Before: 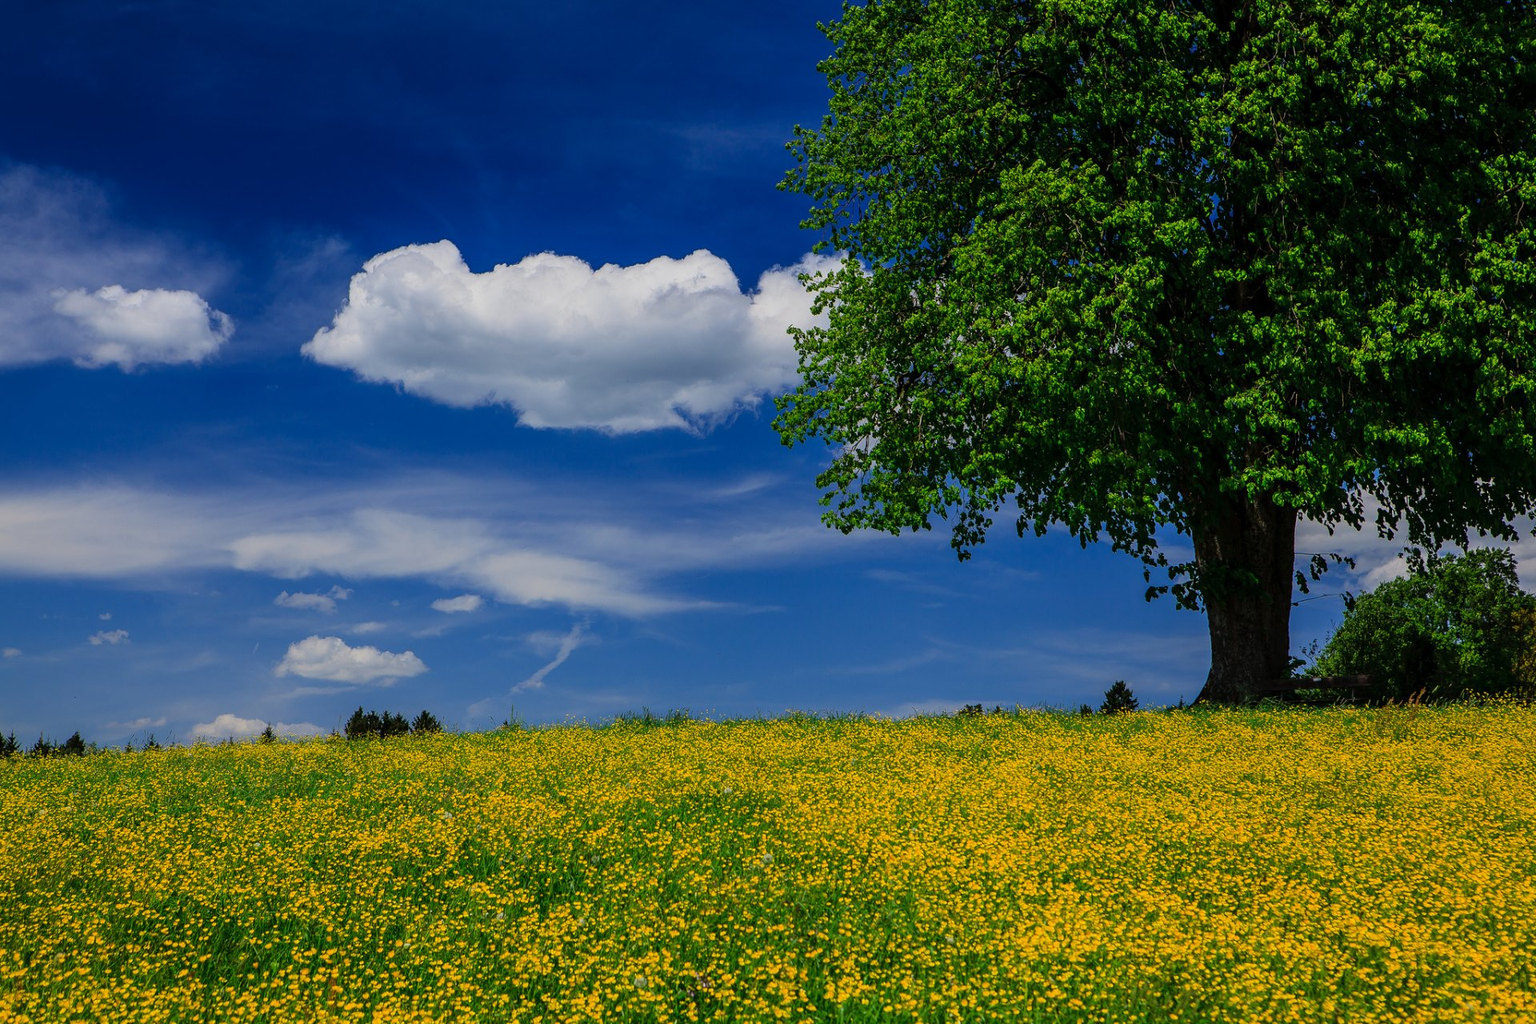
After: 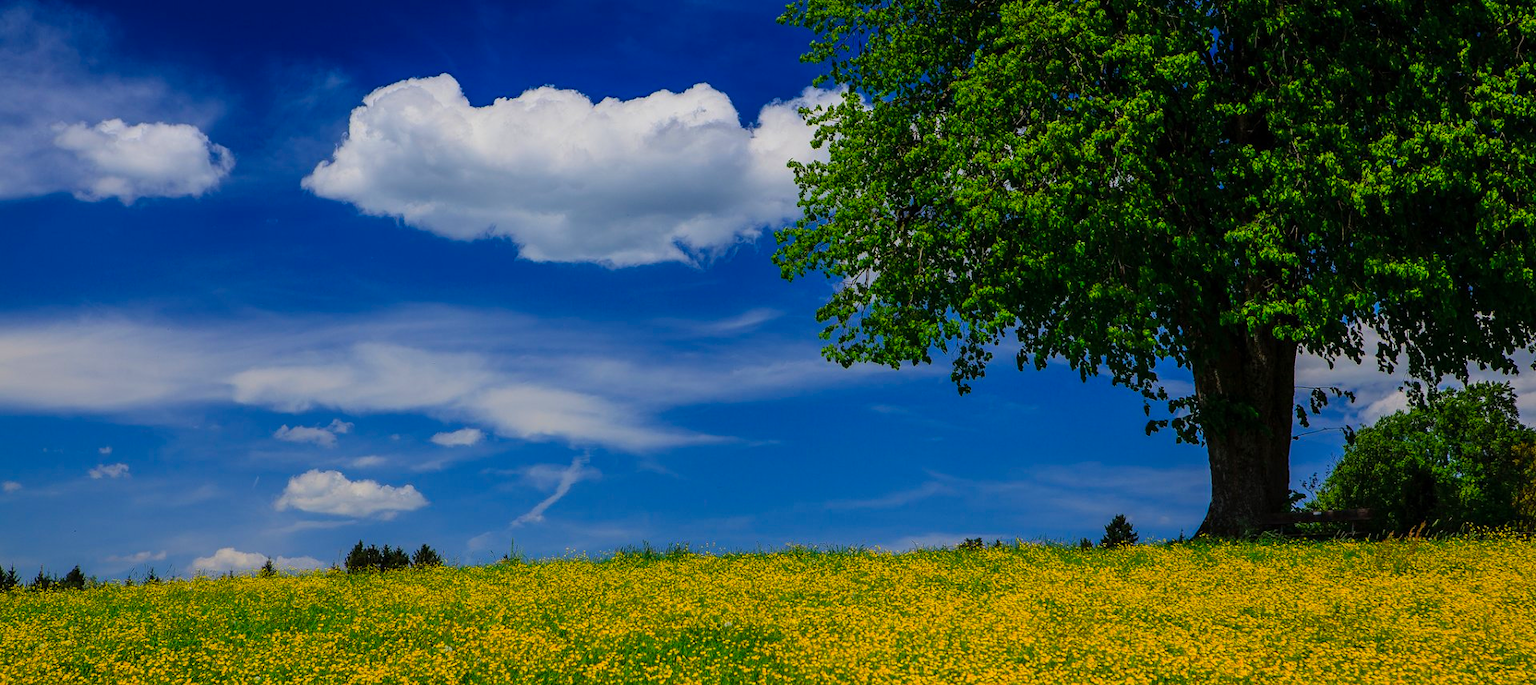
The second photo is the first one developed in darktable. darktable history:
color balance rgb: perceptual saturation grading › global saturation 19.874%, global vibrance 20%
crop: top 16.264%, bottom 16.742%
